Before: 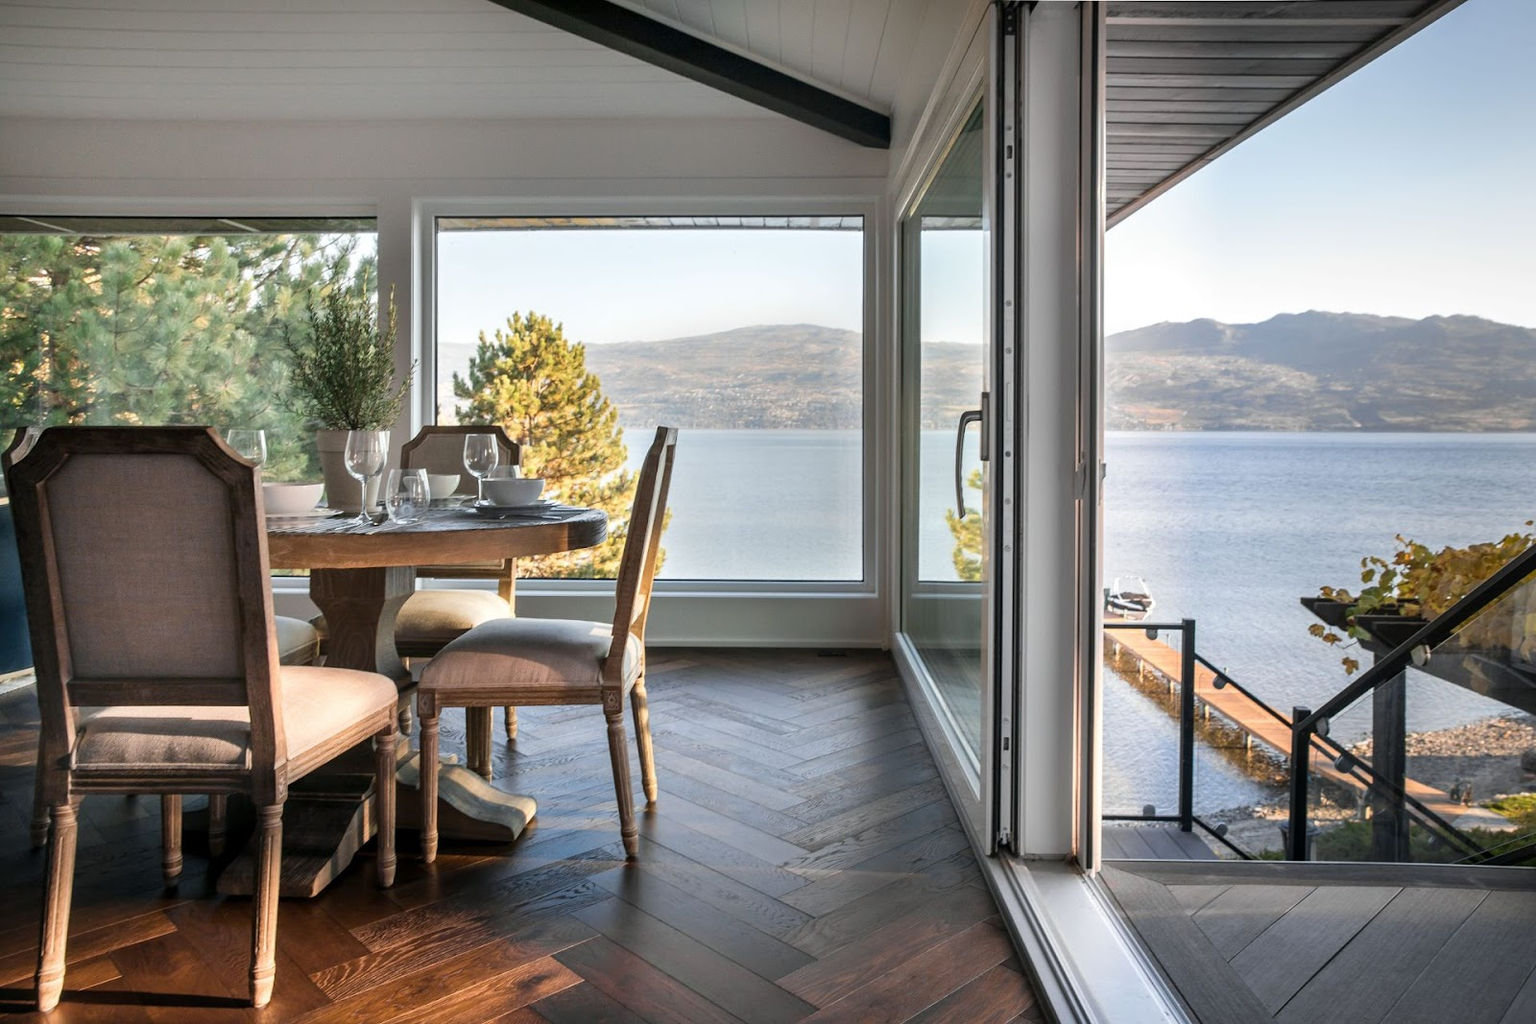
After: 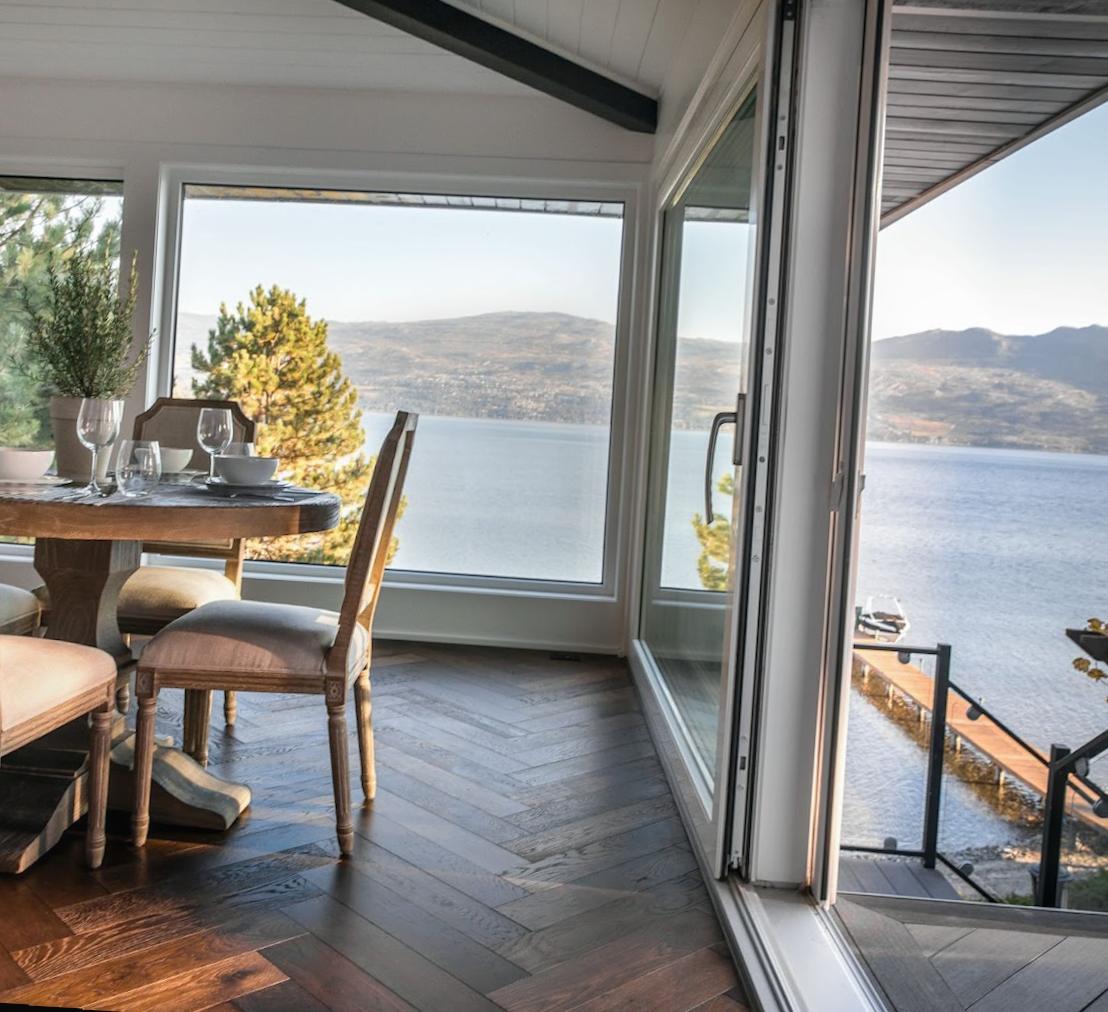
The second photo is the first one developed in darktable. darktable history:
rotate and perspective: lens shift (horizontal) -0.055, automatic cropping off
crop and rotate: angle -3.27°, left 14.277%, top 0.028%, right 10.766%, bottom 0.028%
local contrast: detail 110%
